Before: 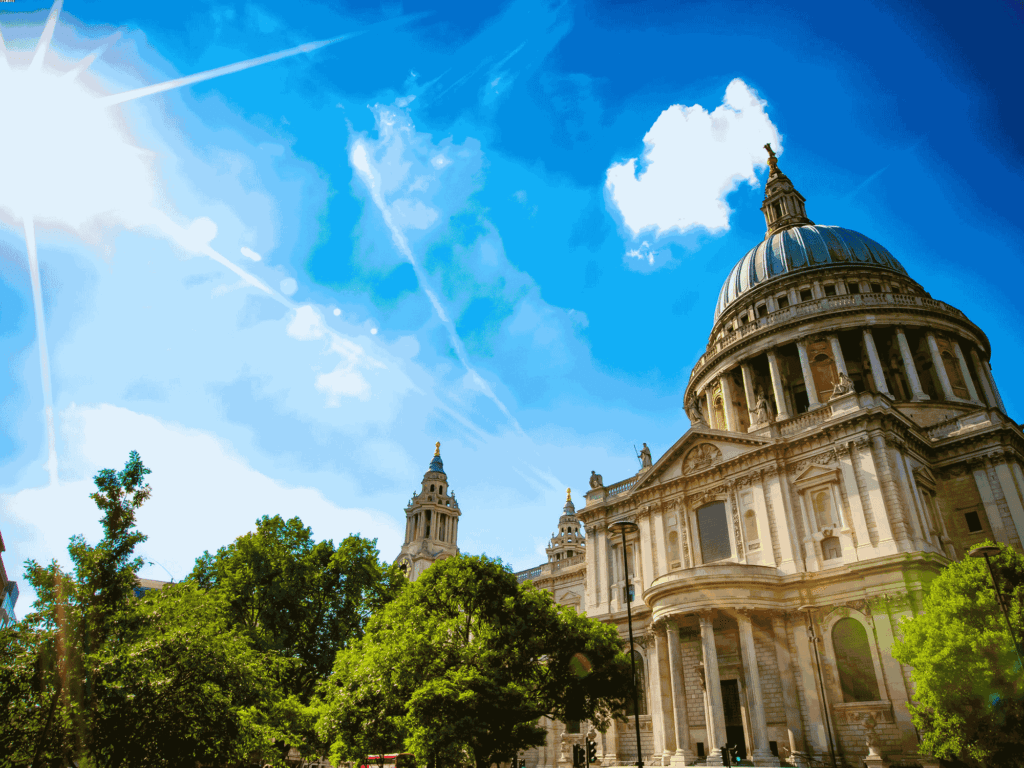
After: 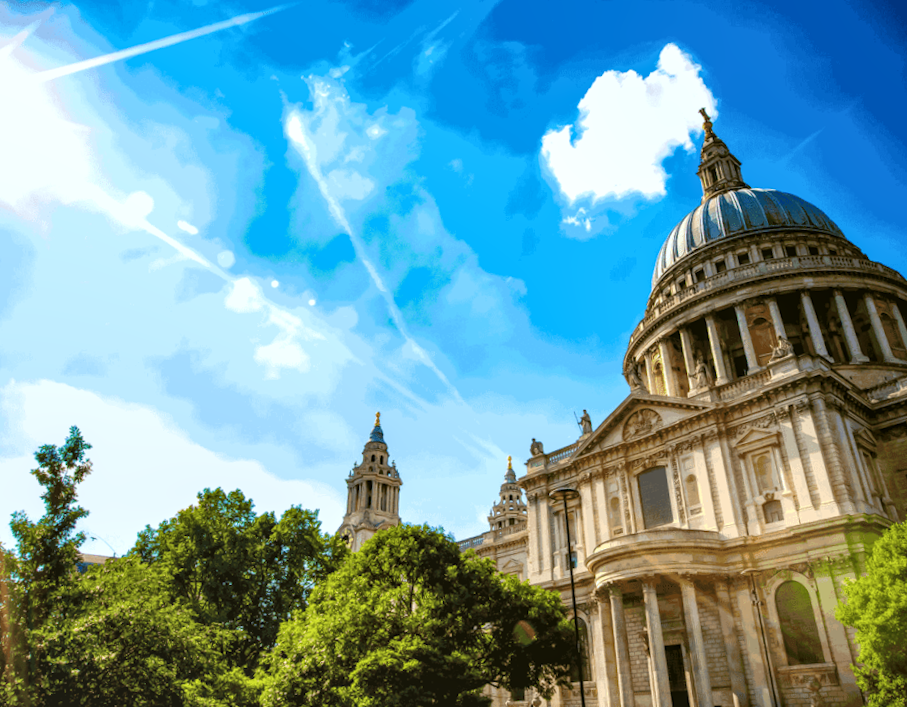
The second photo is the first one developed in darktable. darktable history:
rotate and perspective: rotation -4.25°, automatic cropping off
local contrast: on, module defaults
exposure: exposure 0.178 EV, compensate exposure bias true, compensate highlight preservation false
crop and rotate: angle -3.27°, left 5.211%, top 5.211%, right 4.607%, bottom 4.607%
